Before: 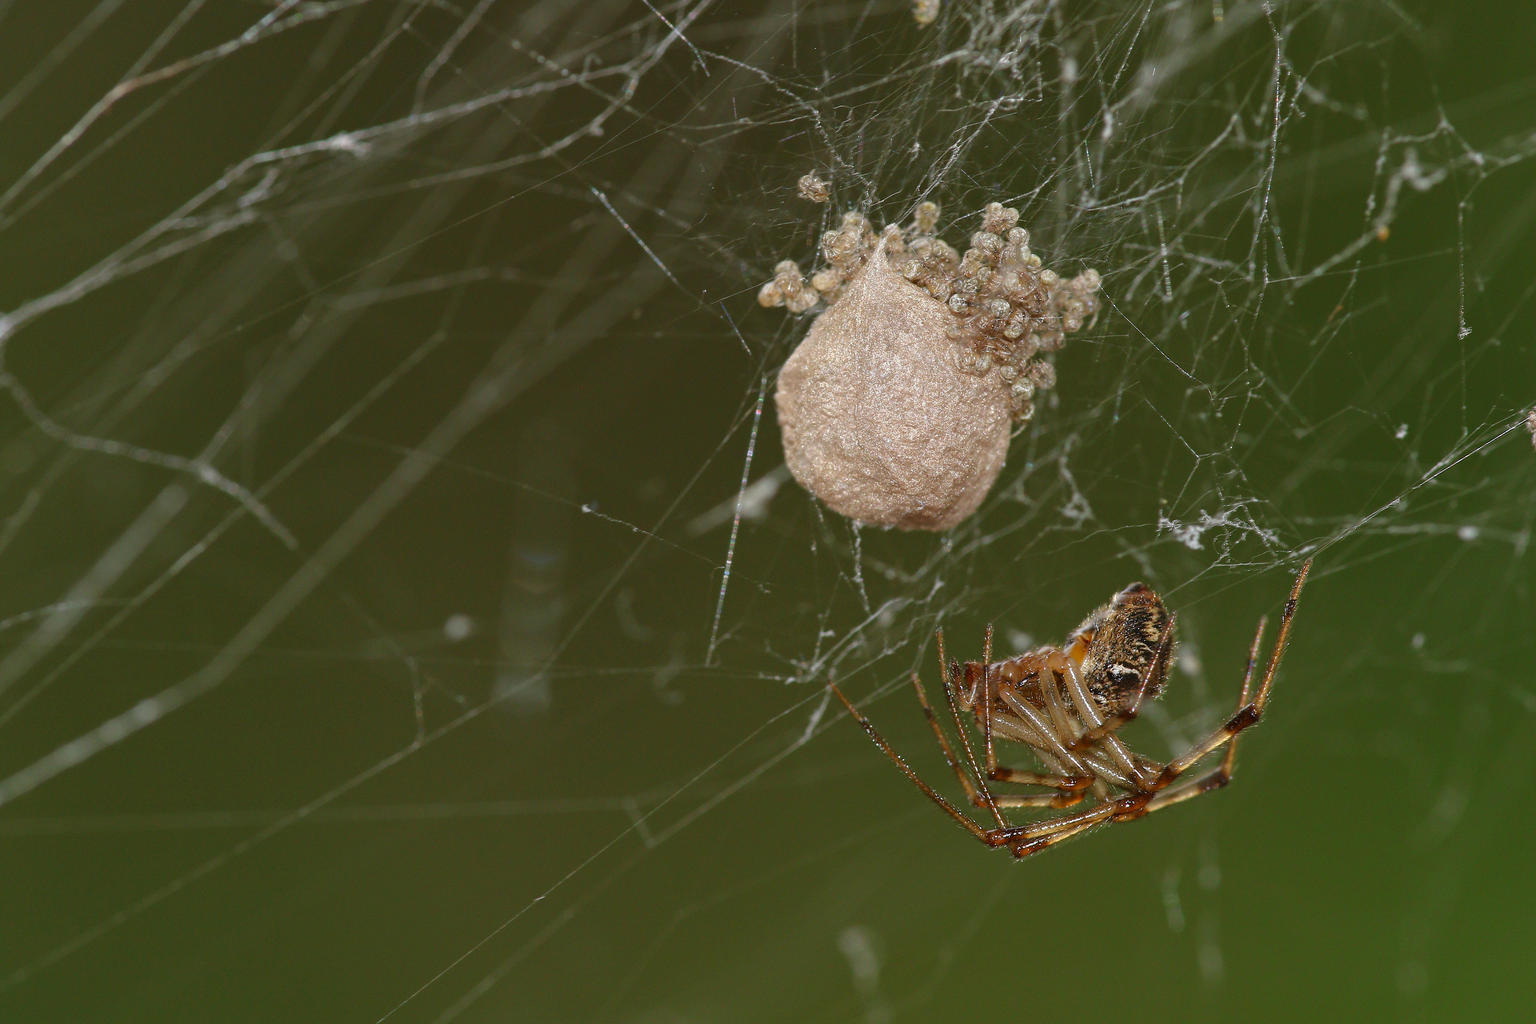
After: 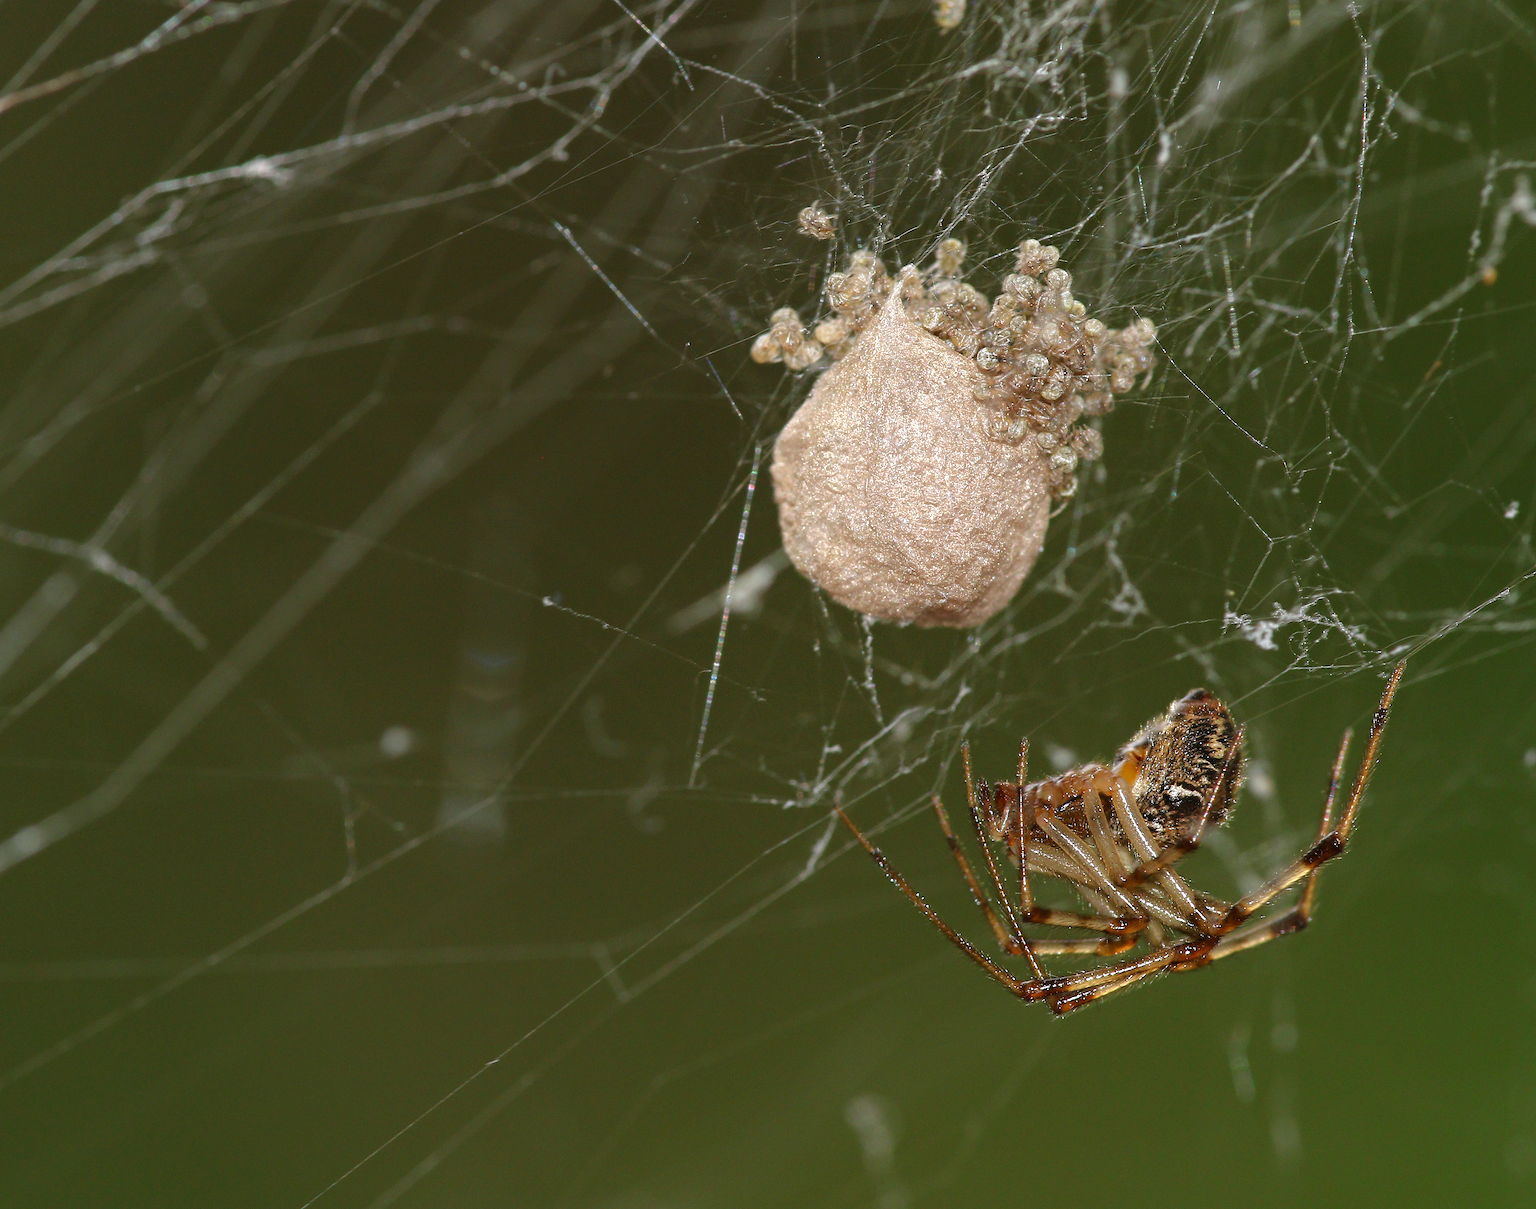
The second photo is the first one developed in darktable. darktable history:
tone equalizer: -8 EV -0.45 EV, -7 EV -0.414 EV, -6 EV -0.343 EV, -5 EV -0.216 EV, -3 EV 0.199 EV, -2 EV 0.312 EV, -1 EV 0.388 EV, +0 EV 0.42 EV, mask exposure compensation -0.509 EV
crop: left 8.001%, right 7.371%
